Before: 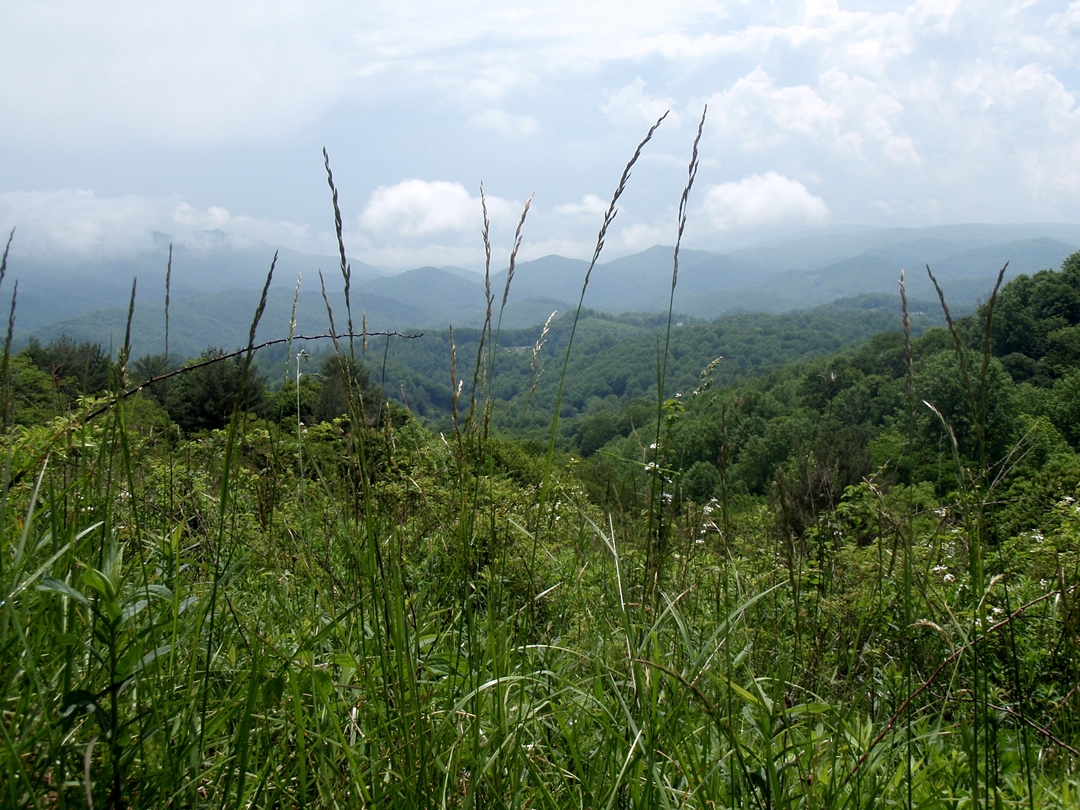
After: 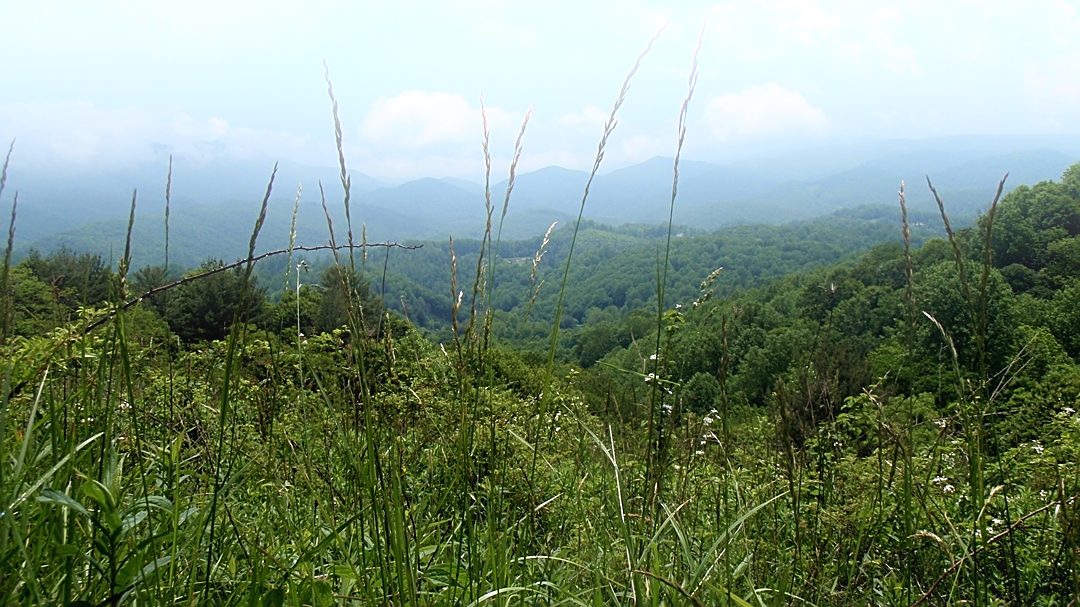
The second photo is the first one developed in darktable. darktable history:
sharpen: on, module defaults
crop: top 11.038%, bottom 13.962%
bloom: on, module defaults
velvia: on, module defaults
